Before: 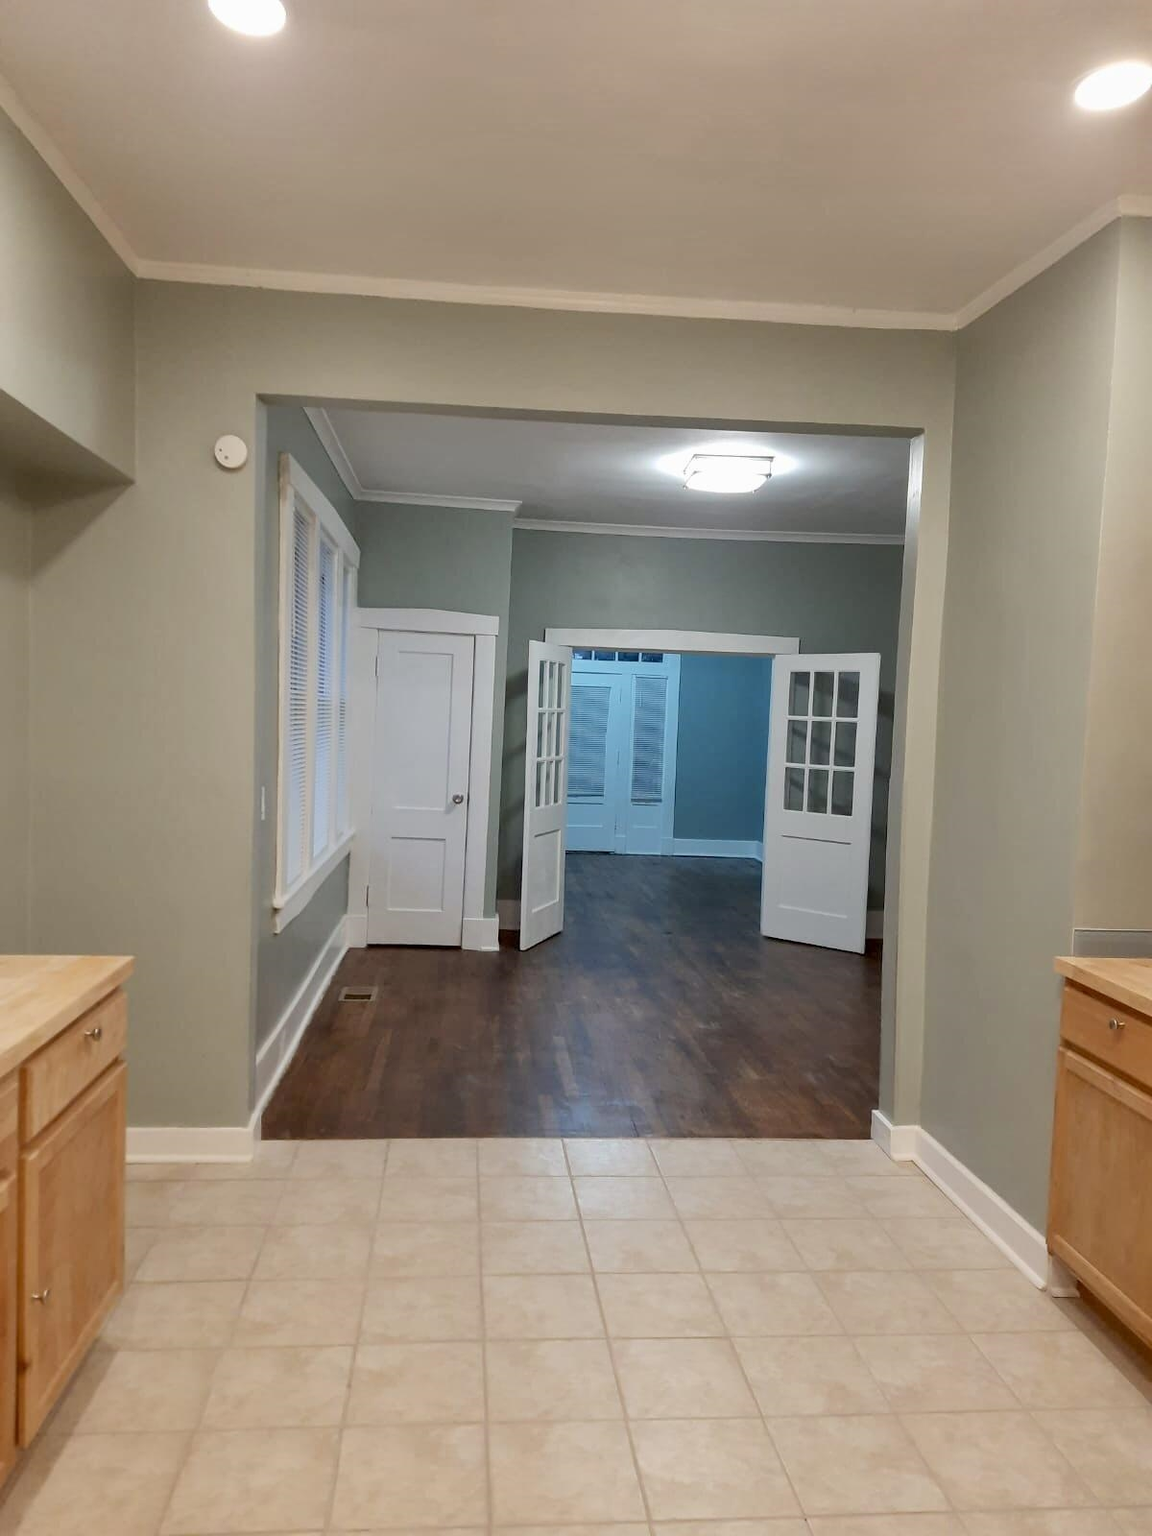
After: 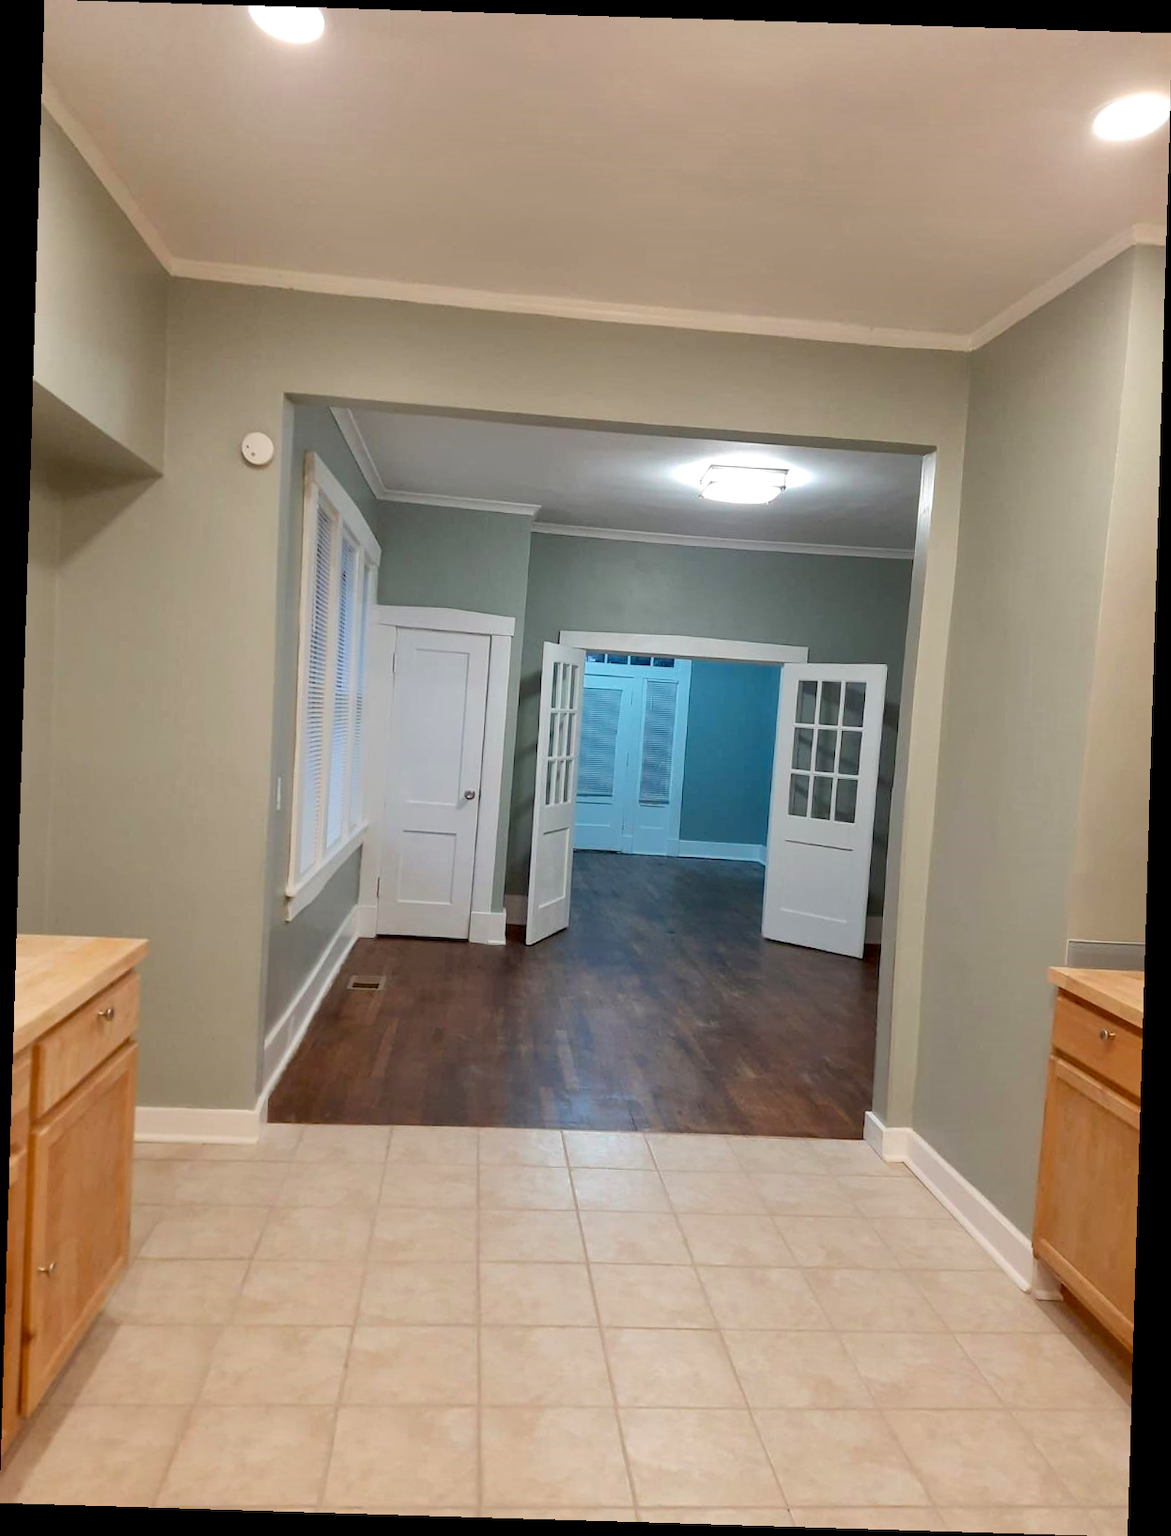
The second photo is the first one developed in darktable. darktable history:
rotate and perspective: rotation 1.72°, automatic cropping off
exposure: exposure 0.128 EV, compensate highlight preservation false
